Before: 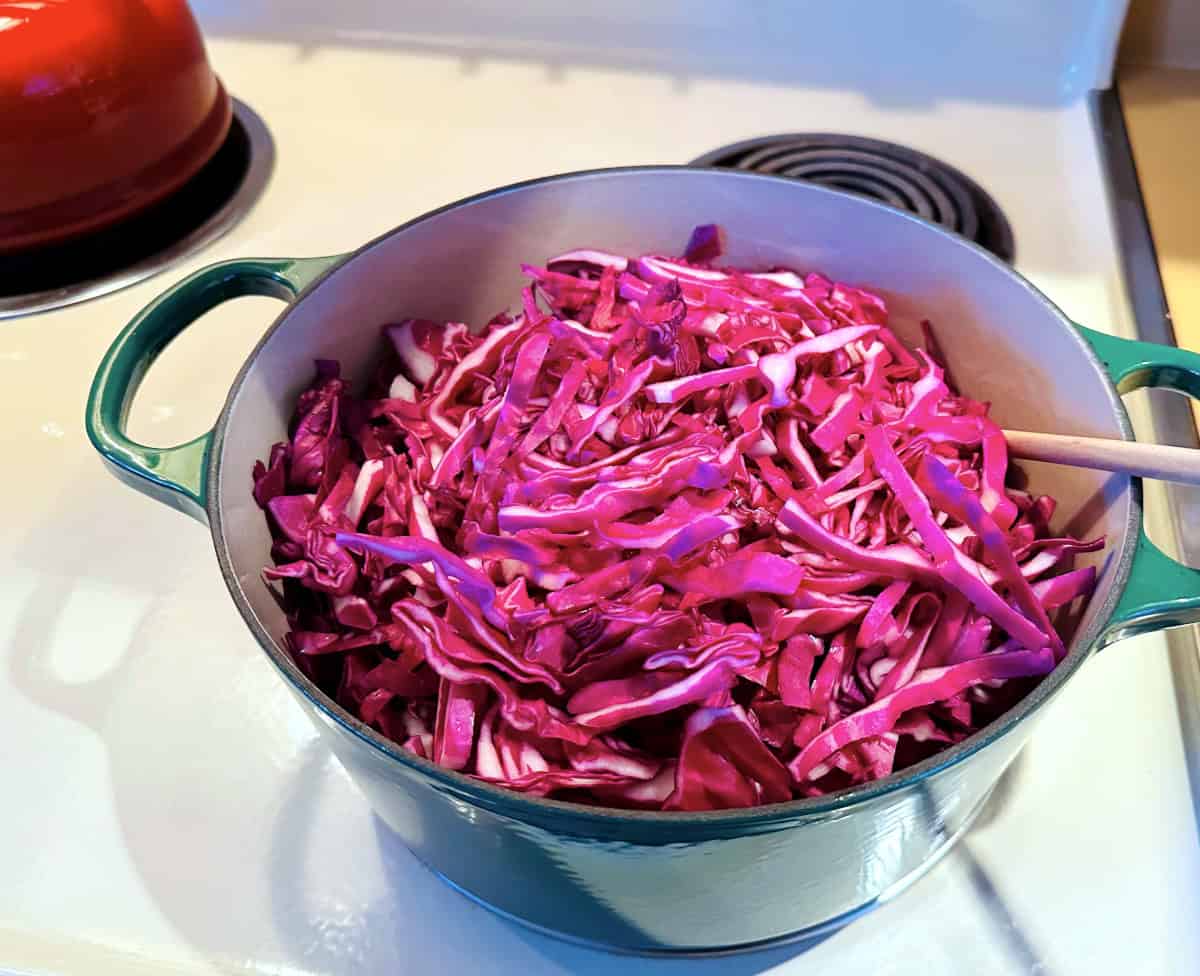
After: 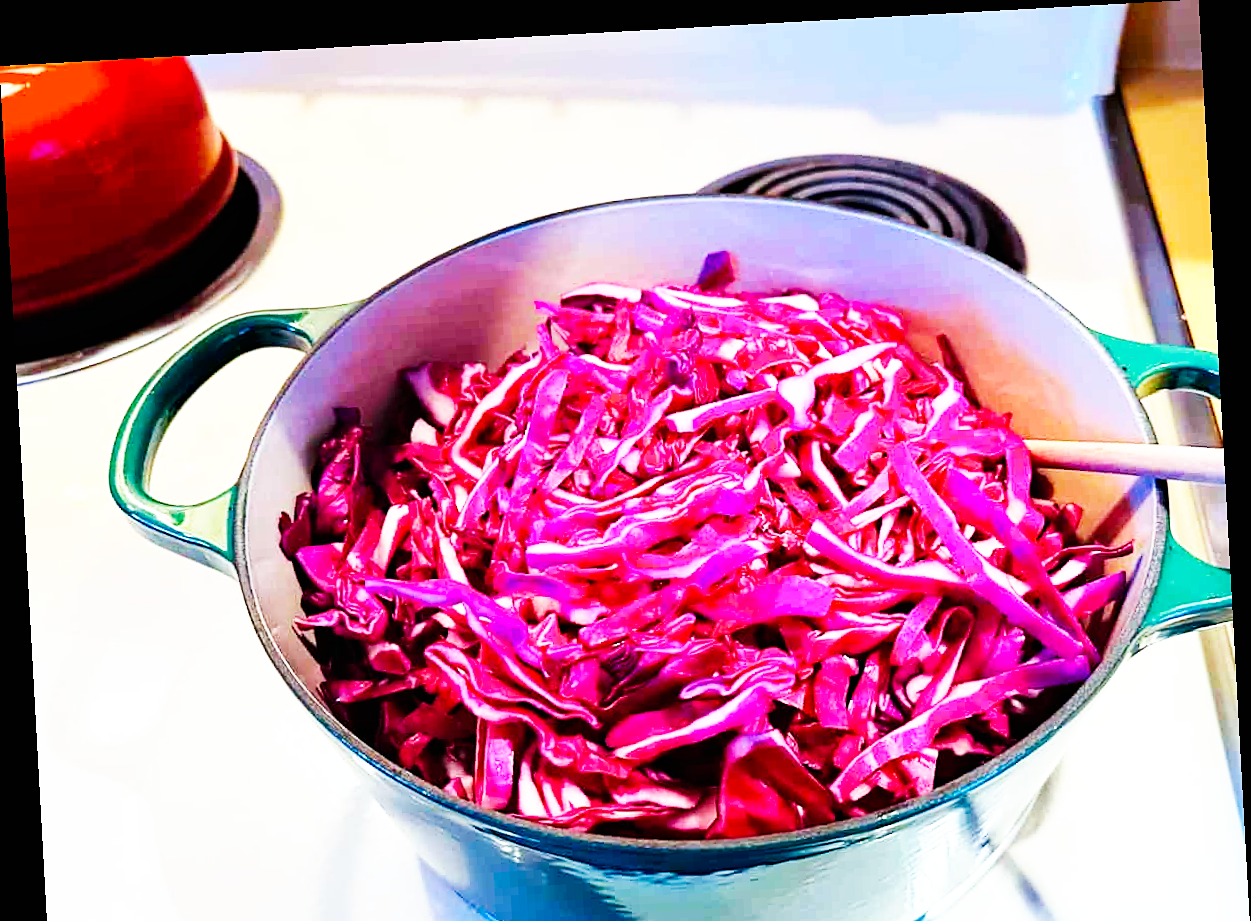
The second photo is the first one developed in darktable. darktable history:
base curve: curves: ch0 [(0, 0) (0.007, 0.004) (0.027, 0.03) (0.046, 0.07) (0.207, 0.54) (0.442, 0.872) (0.673, 0.972) (1, 1)], preserve colors none
rotate and perspective: rotation -3.18°, automatic cropping off
crop and rotate: top 0%, bottom 11.49%
color balance: output saturation 110%
sharpen: radius 1.559, amount 0.373, threshold 1.271
haze removal: strength 0.25, distance 0.25, compatibility mode true, adaptive false
